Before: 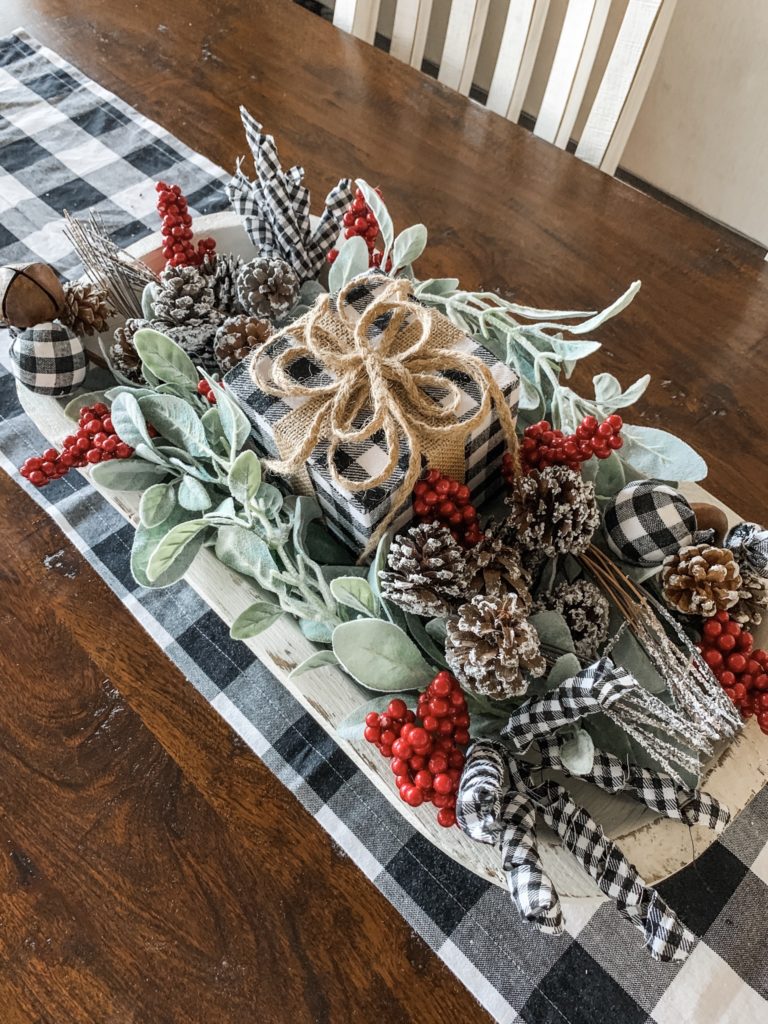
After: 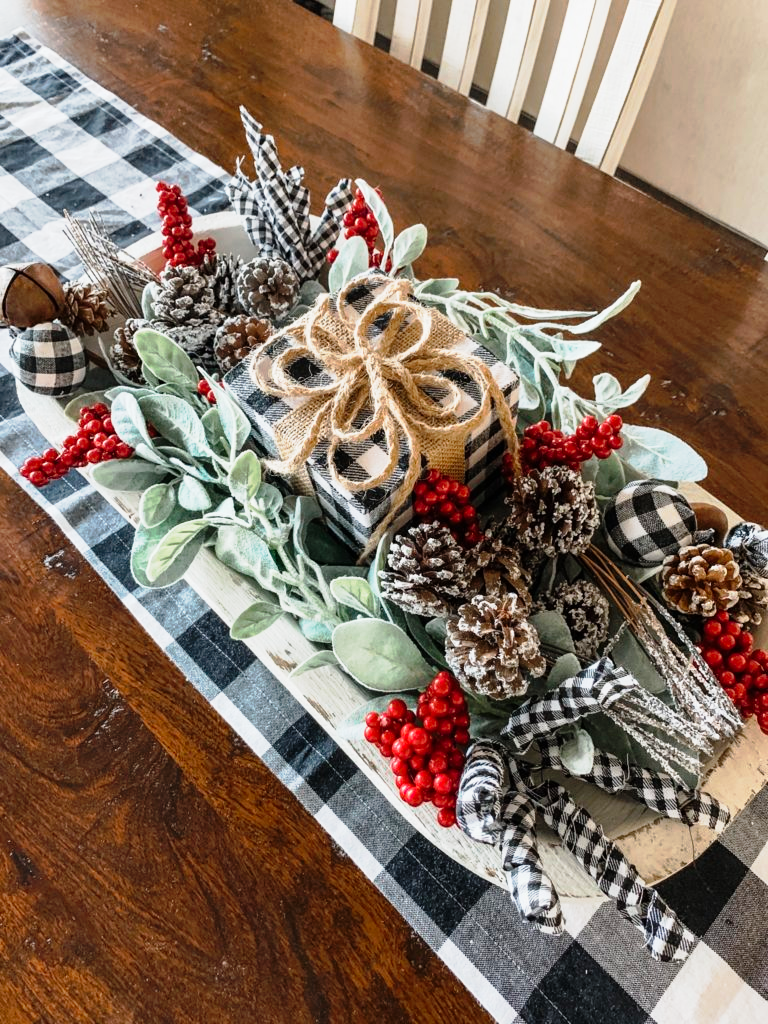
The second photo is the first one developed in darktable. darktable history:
tone curve: curves: ch0 [(0, 0) (0.105, 0.068) (0.195, 0.162) (0.283, 0.283) (0.384, 0.404) (0.485, 0.531) (0.638, 0.681) (0.795, 0.879) (1, 0.977)]; ch1 [(0, 0) (0.161, 0.092) (0.35, 0.33) (0.379, 0.401) (0.456, 0.469) (0.504, 0.501) (0.512, 0.523) (0.58, 0.597) (0.635, 0.646) (1, 1)]; ch2 [(0, 0) (0.371, 0.362) (0.437, 0.437) (0.5, 0.5) (0.53, 0.523) (0.56, 0.58) (0.622, 0.606) (1, 1)], preserve colors none
